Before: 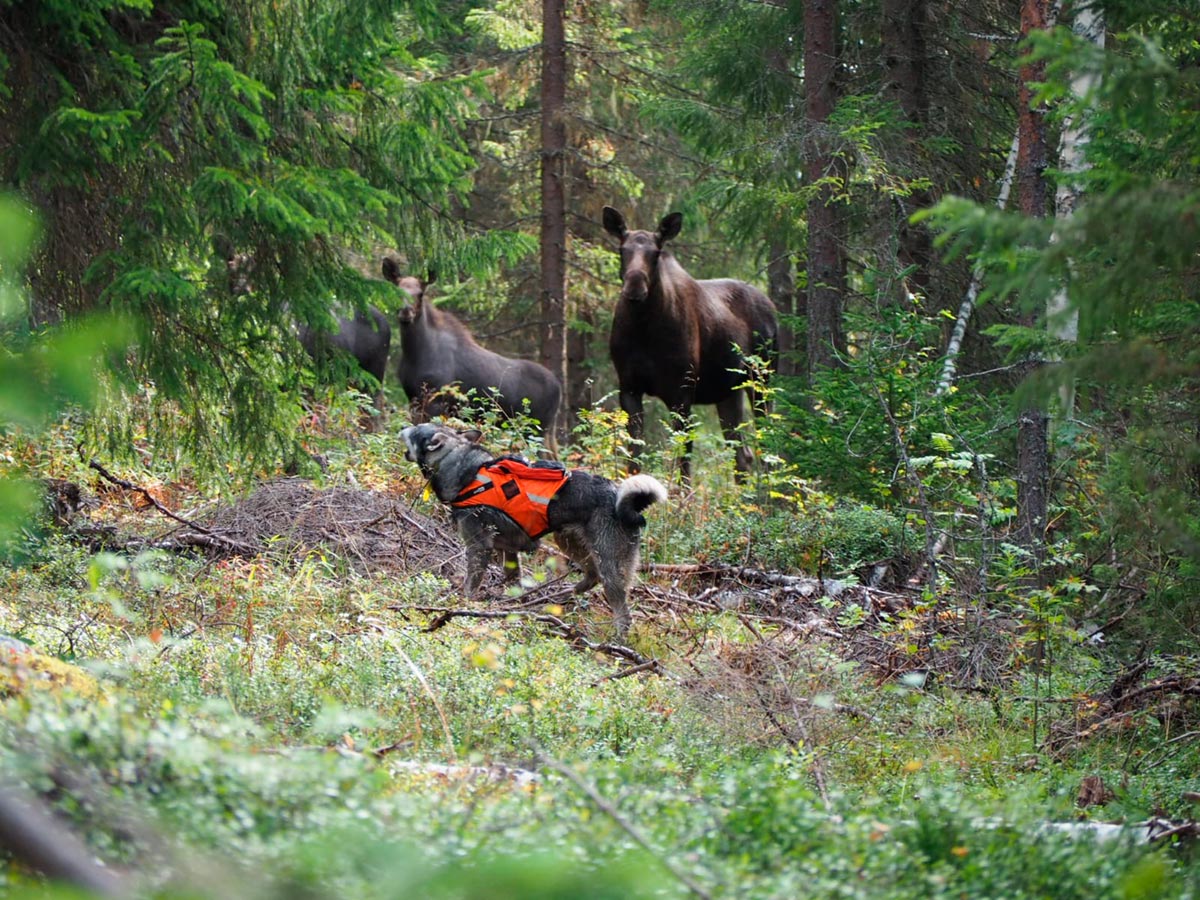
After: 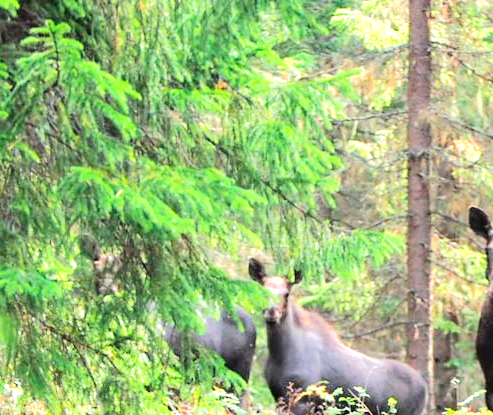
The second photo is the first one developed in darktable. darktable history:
crop and rotate: left 11.204%, top 0.085%, right 47.694%, bottom 53.749%
exposure: exposure 1.203 EV, compensate highlight preservation false
tone equalizer: -7 EV 0.156 EV, -6 EV 0.604 EV, -5 EV 1.13 EV, -4 EV 1.29 EV, -3 EV 1.14 EV, -2 EV 0.6 EV, -1 EV 0.161 EV, edges refinement/feathering 500, mask exposure compensation -1.57 EV, preserve details no
